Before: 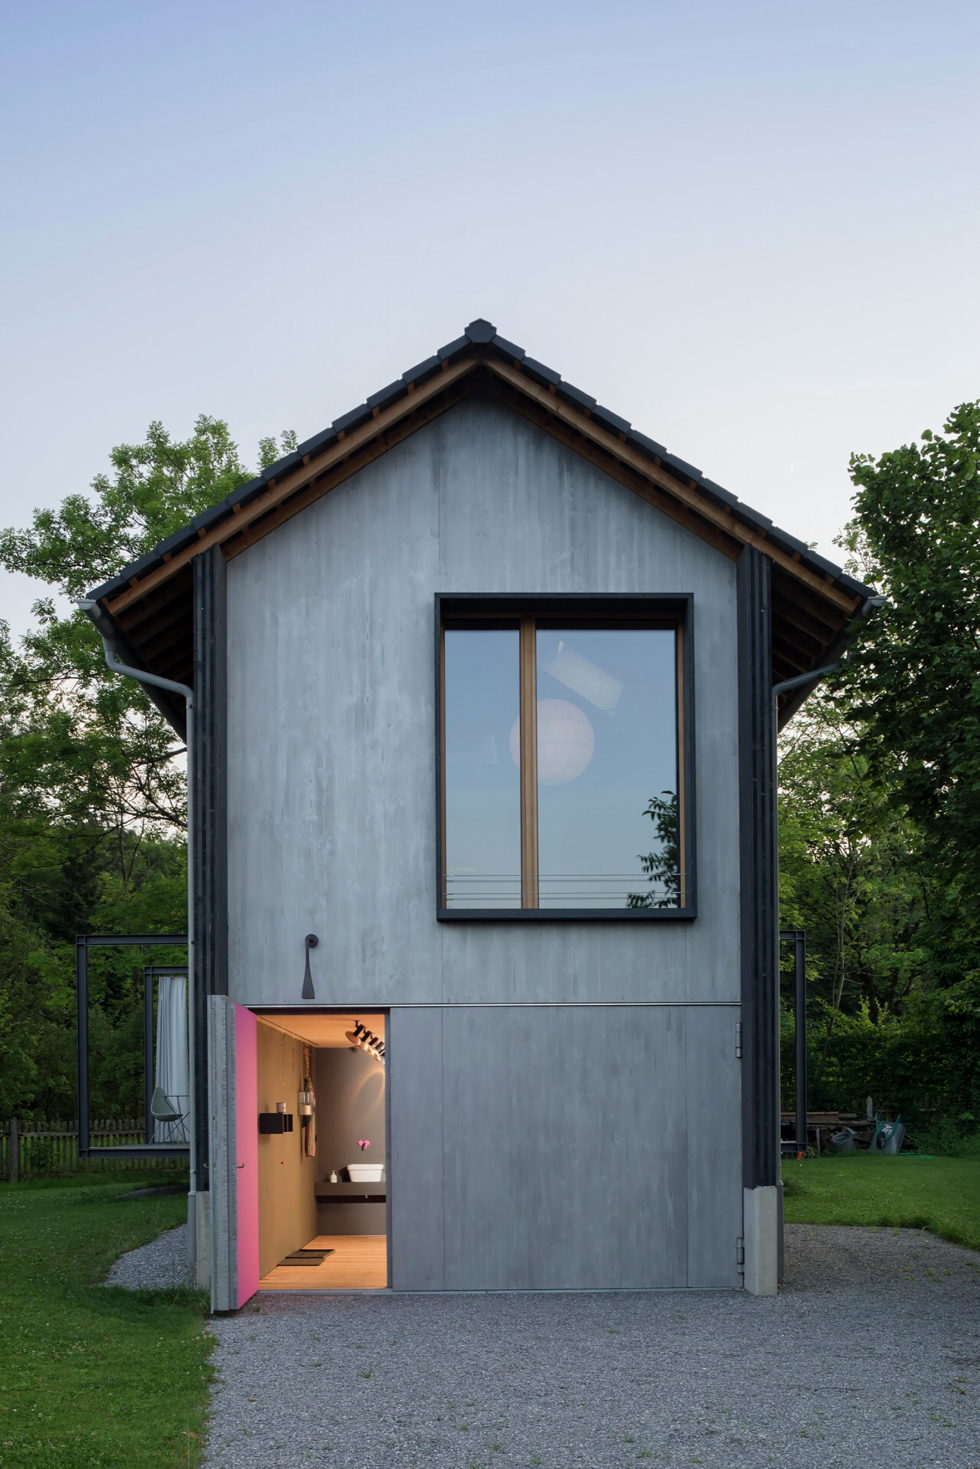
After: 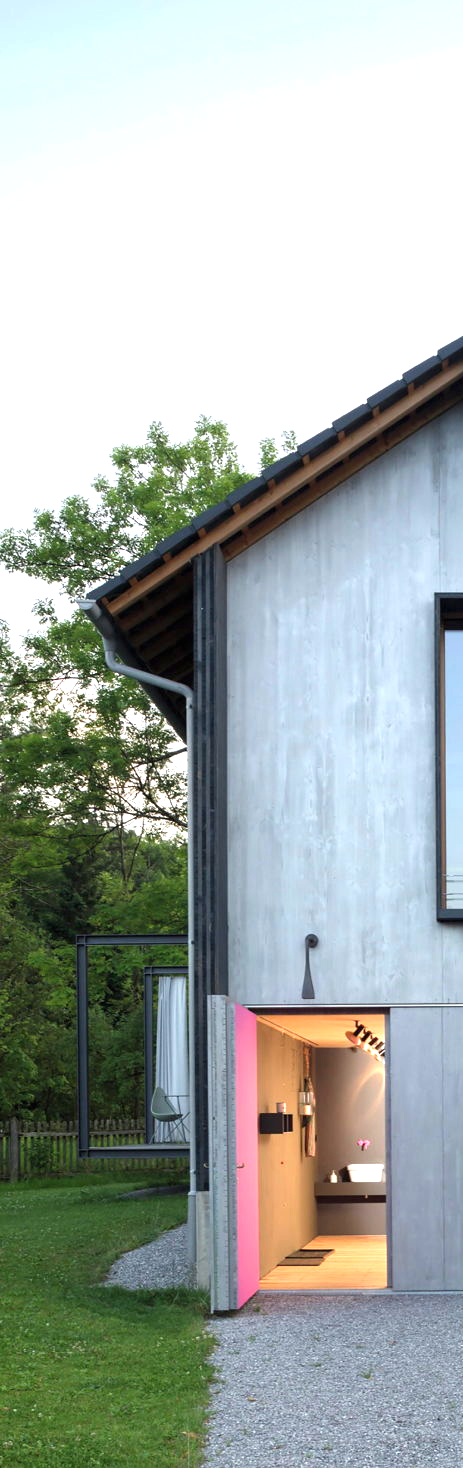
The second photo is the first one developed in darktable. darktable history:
crop and rotate: left 0.015%, top 0%, right 52.73%
exposure: black level correction 0, exposure 1.096 EV, compensate highlight preservation false
